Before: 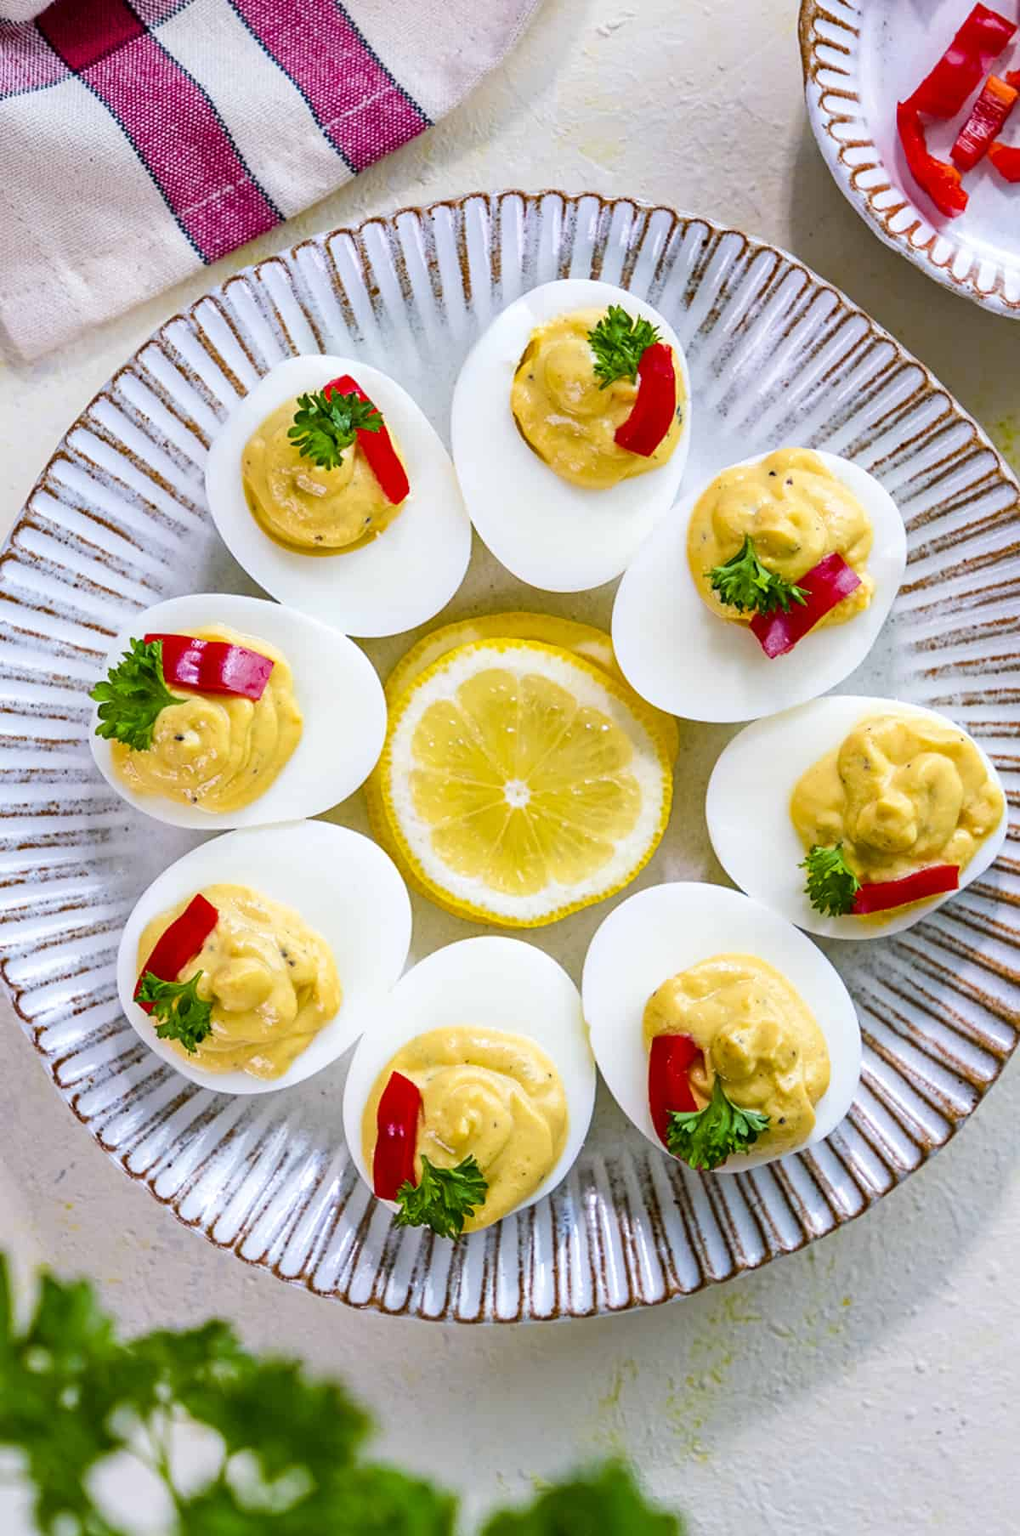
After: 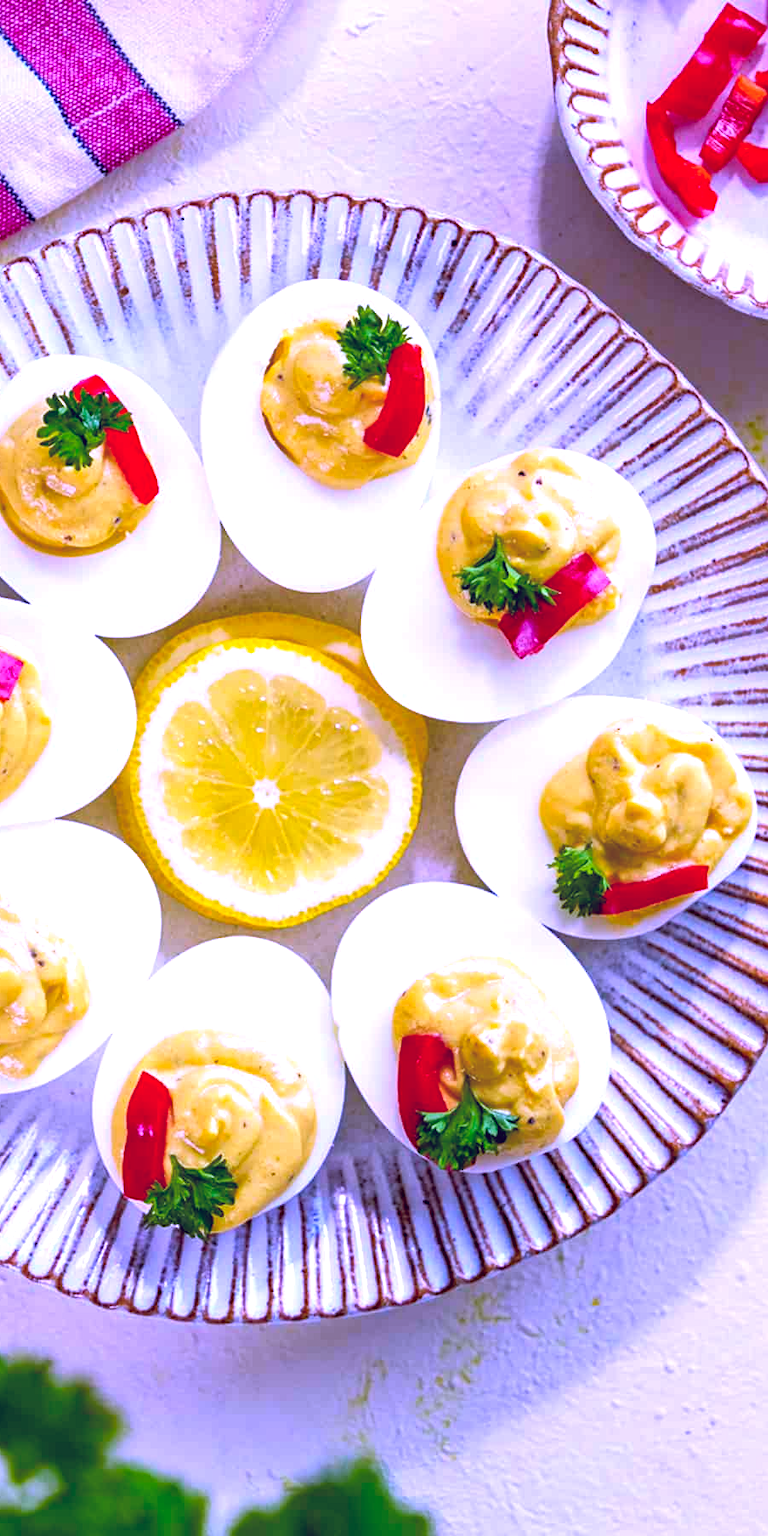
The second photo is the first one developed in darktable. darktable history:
haze removal: compatibility mode true, adaptive false
crop and rotate: left 24.6%
color balance: lift [1.001, 0.997, 0.99, 1.01], gamma [1.007, 1, 0.975, 1.025], gain [1, 1.065, 1.052, 0.935], contrast 13.25%
white balance: red 0.98, blue 1.61
rgb curve: curves: ch0 [(0, 0) (0.053, 0.068) (0.122, 0.128) (1, 1)]
